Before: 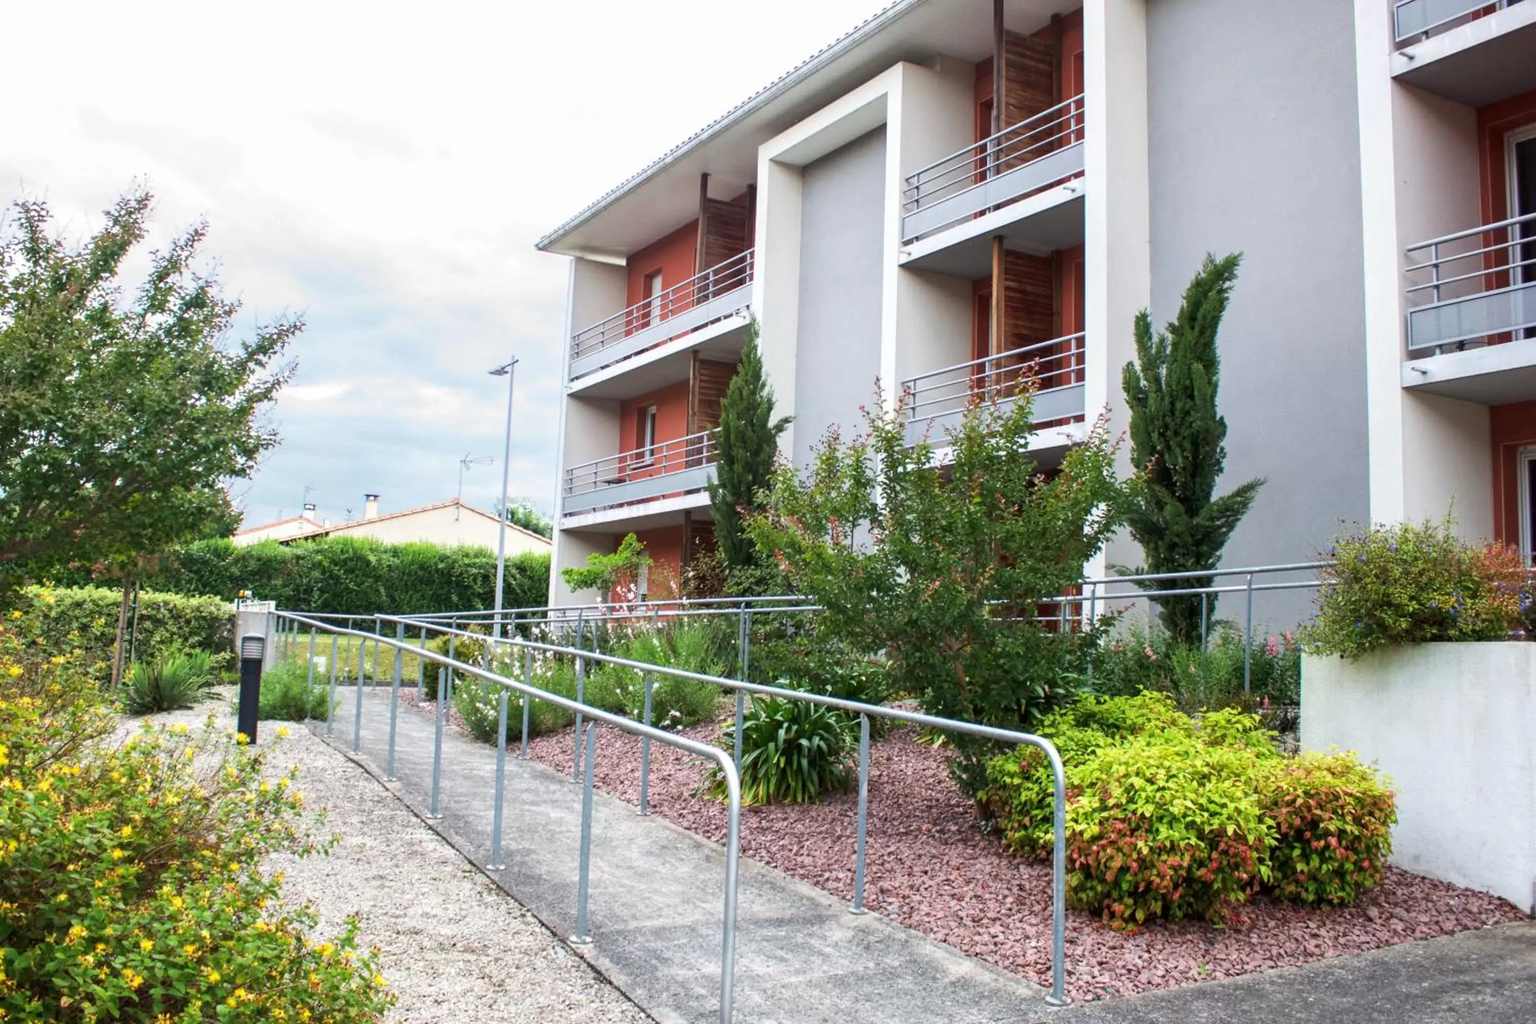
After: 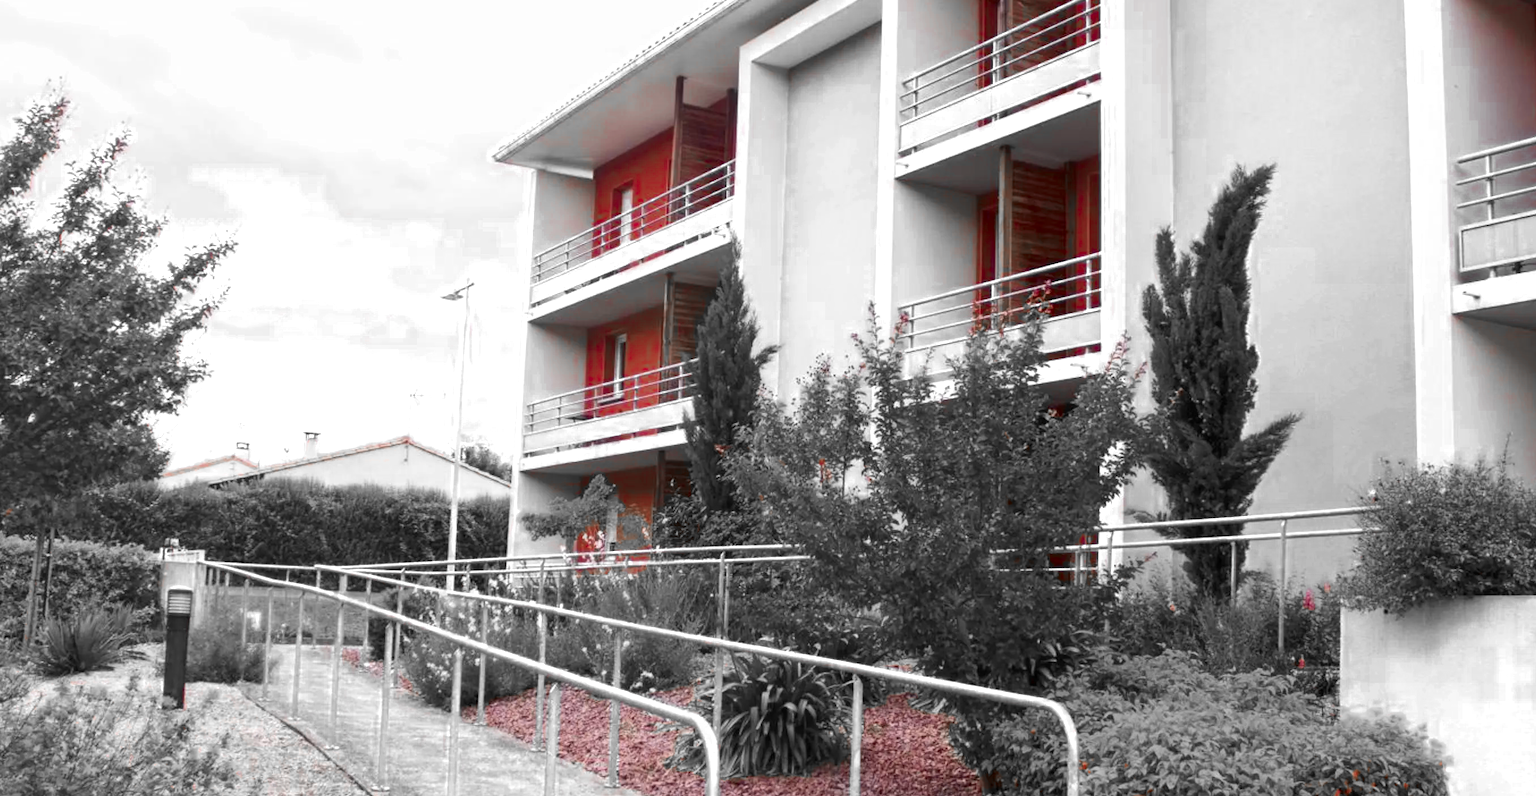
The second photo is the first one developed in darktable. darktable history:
color zones: curves: ch0 [(0, 0.352) (0.143, 0.407) (0.286, 0.386) (0.429, 0.431) (0.571, 0.829) (0.714, 0.853) (0.857, 0.833) (1, 0.352)]; ch1 [(0, 0.604) (0.072, 0.726) (0.096, 0.608) (0.205, 0.007) (0.571, -0.006) (0.839, -0.013) (0.857, -0.012) (1, 0.604)], mix 32.4%
crop: left 5.93%, top 10.243%, right 3.75%, bottom 19.476%
